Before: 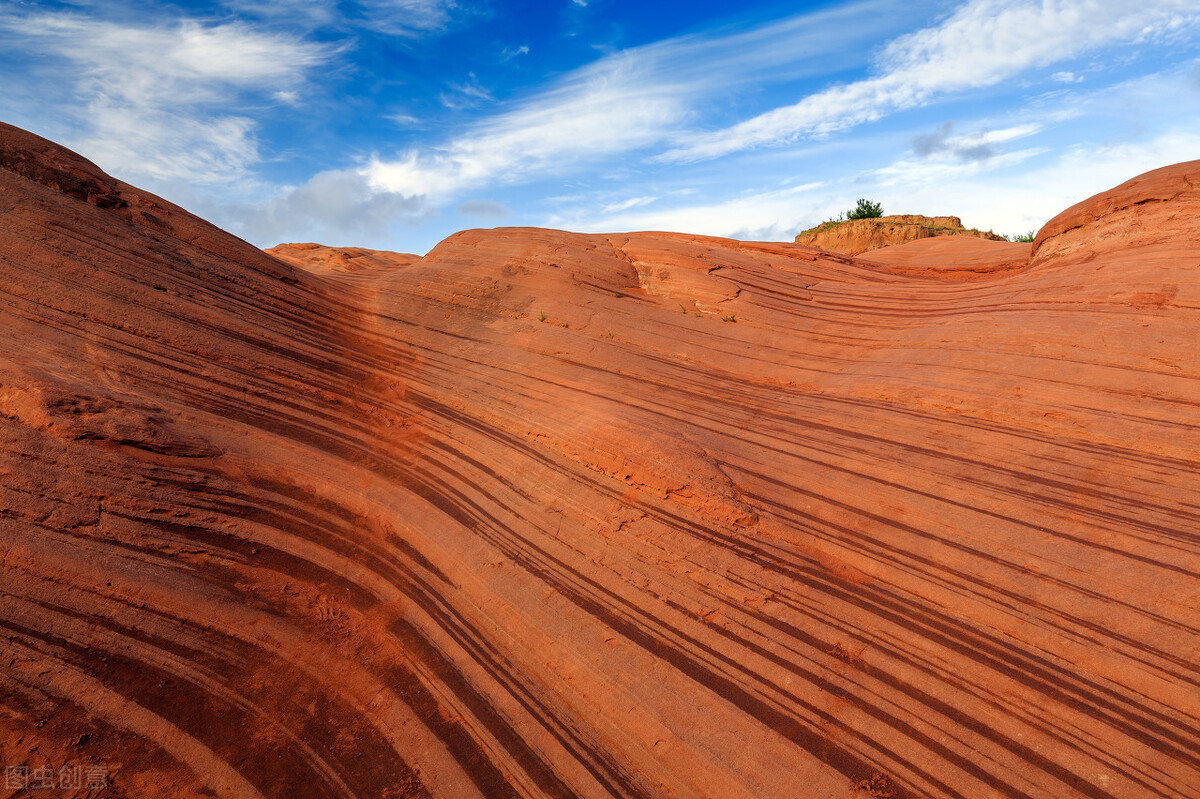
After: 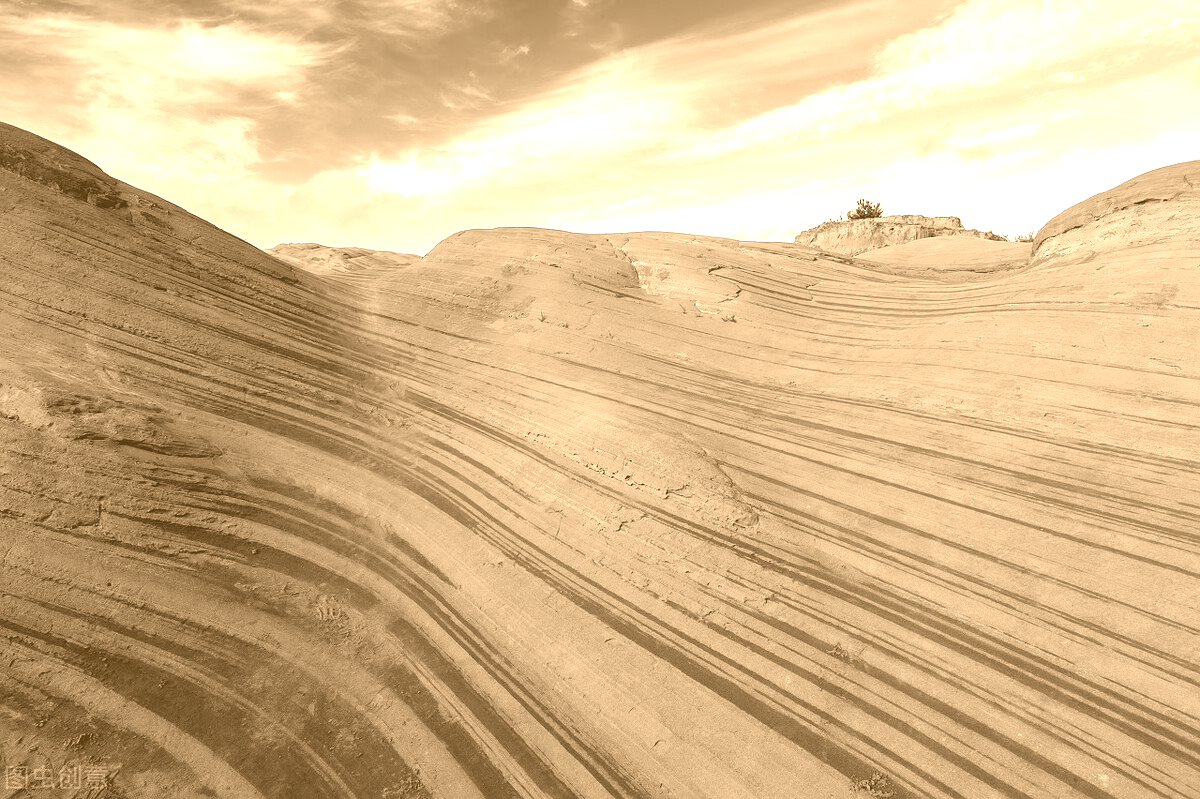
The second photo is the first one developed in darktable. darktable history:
sharpen: radius 1, threshold 1
colorize: hue 28.8°, source mix 100%
color balance rgb: linear chroma grading › global chroma 1.5%, linear chroma grading › mid-tones -1%, perceptual saturation grading › global saturation -3%, perceptual saturation grading › shadows -2%
